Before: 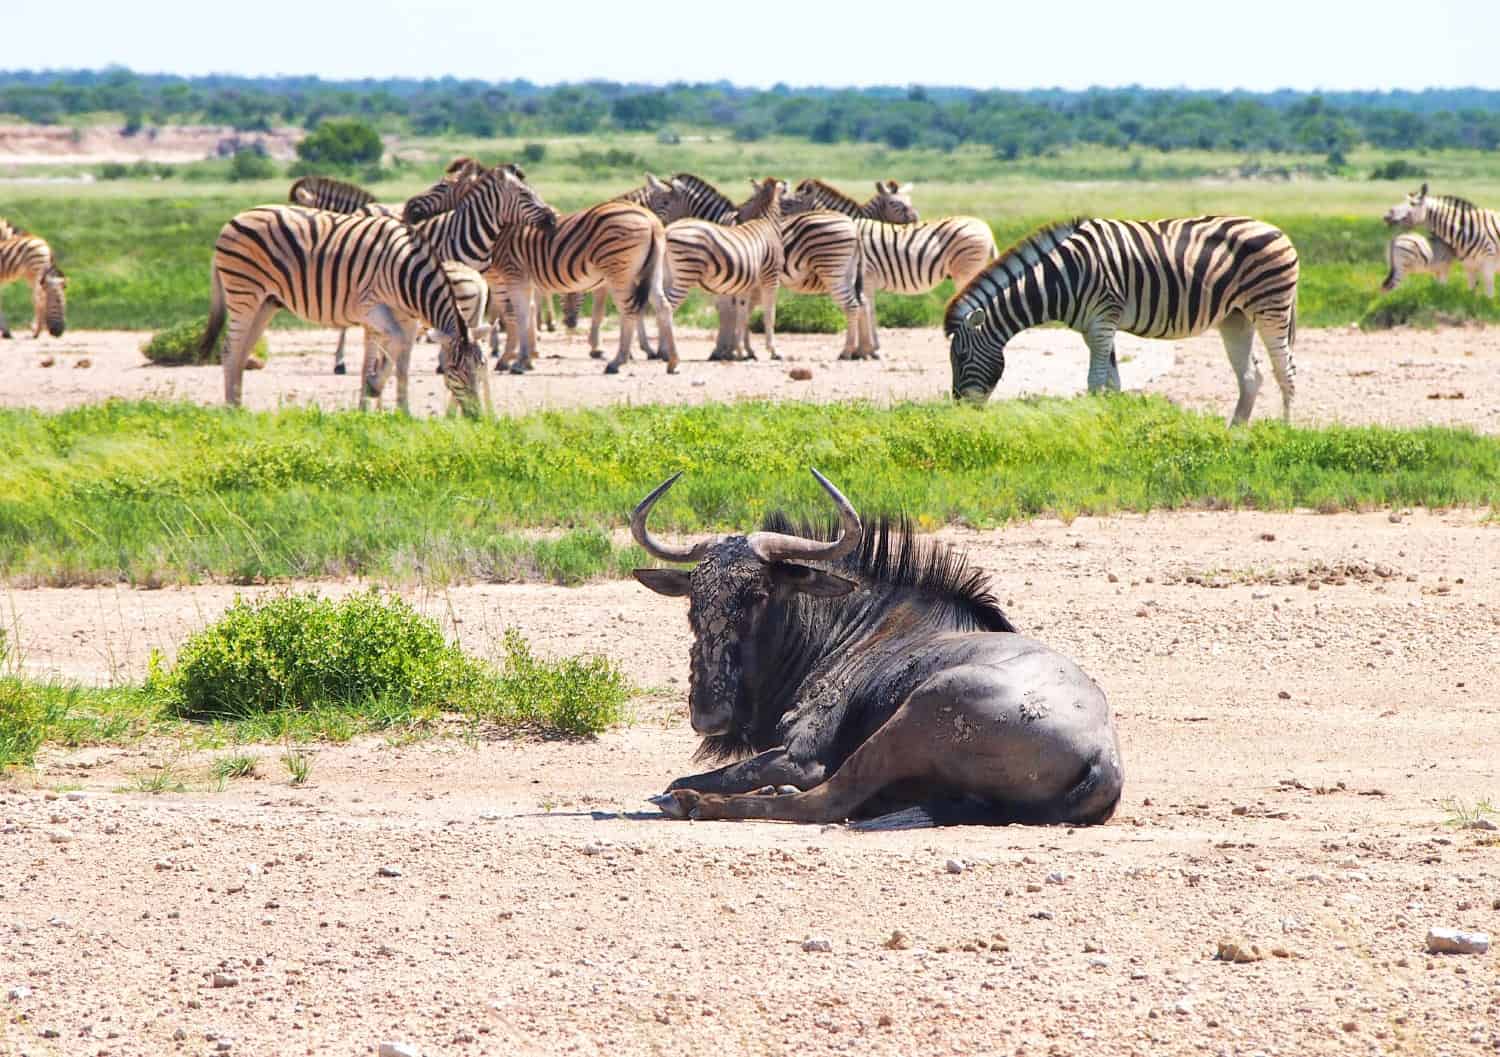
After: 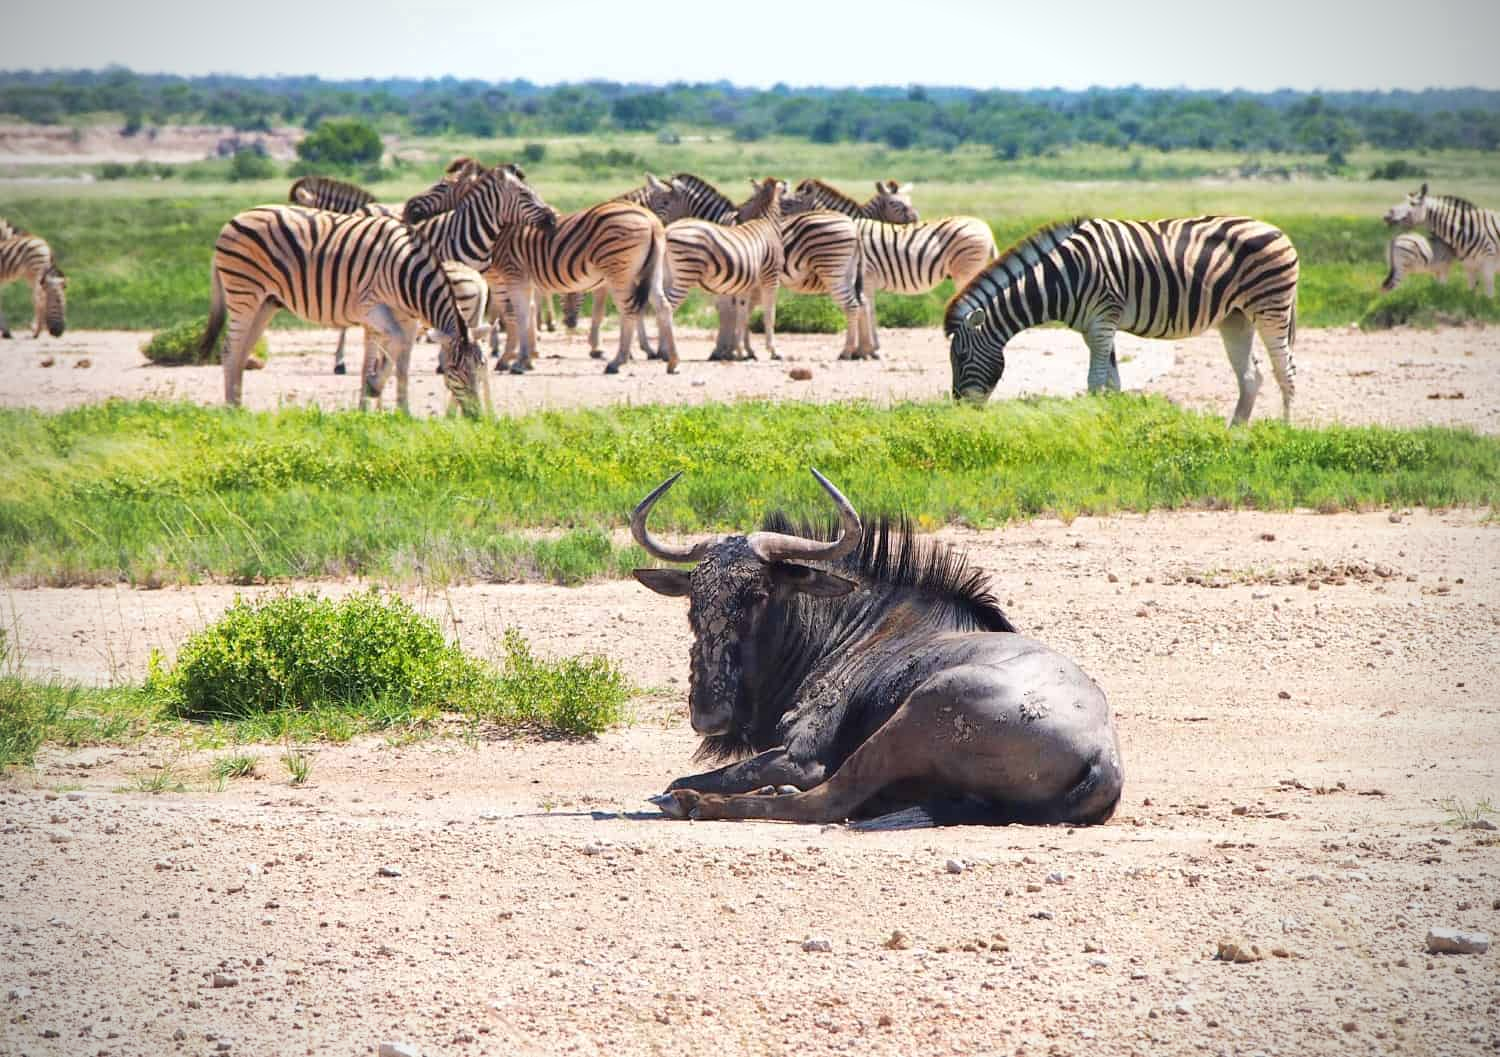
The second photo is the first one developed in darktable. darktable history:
vignetting: brightness -0.575, width/height ratio 1.095
